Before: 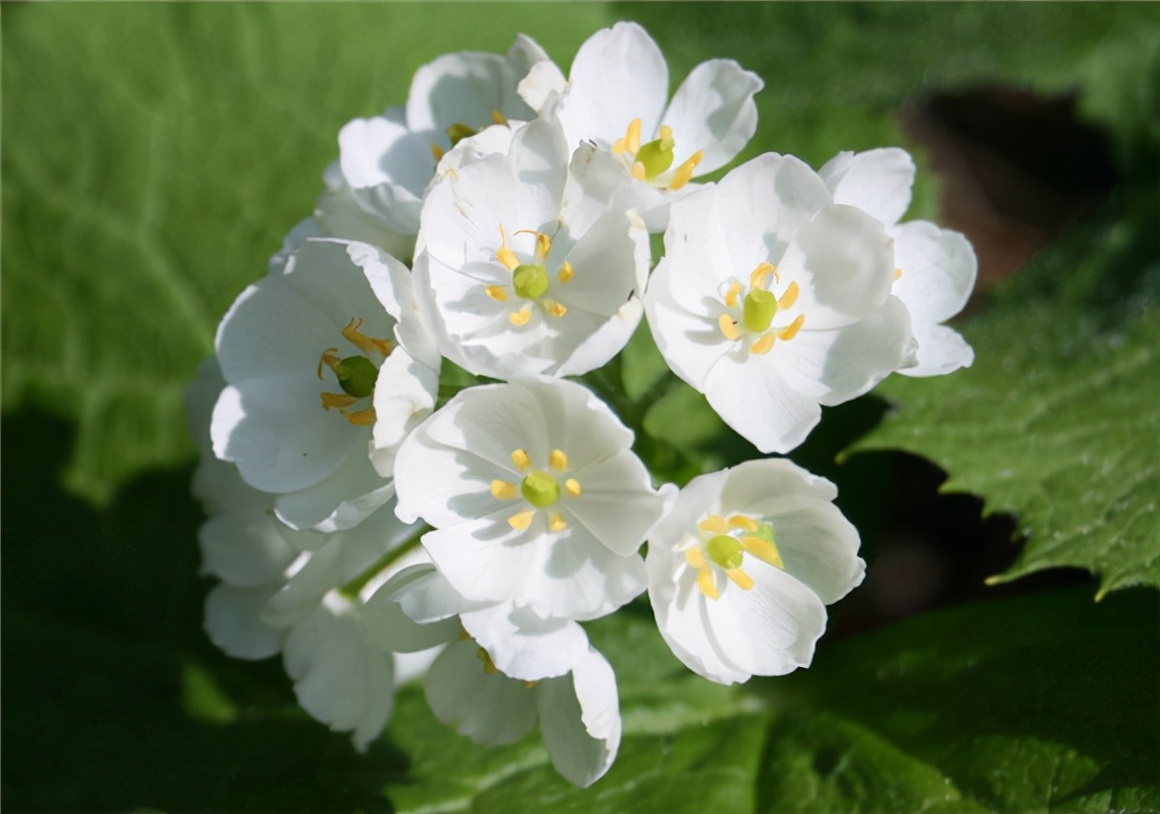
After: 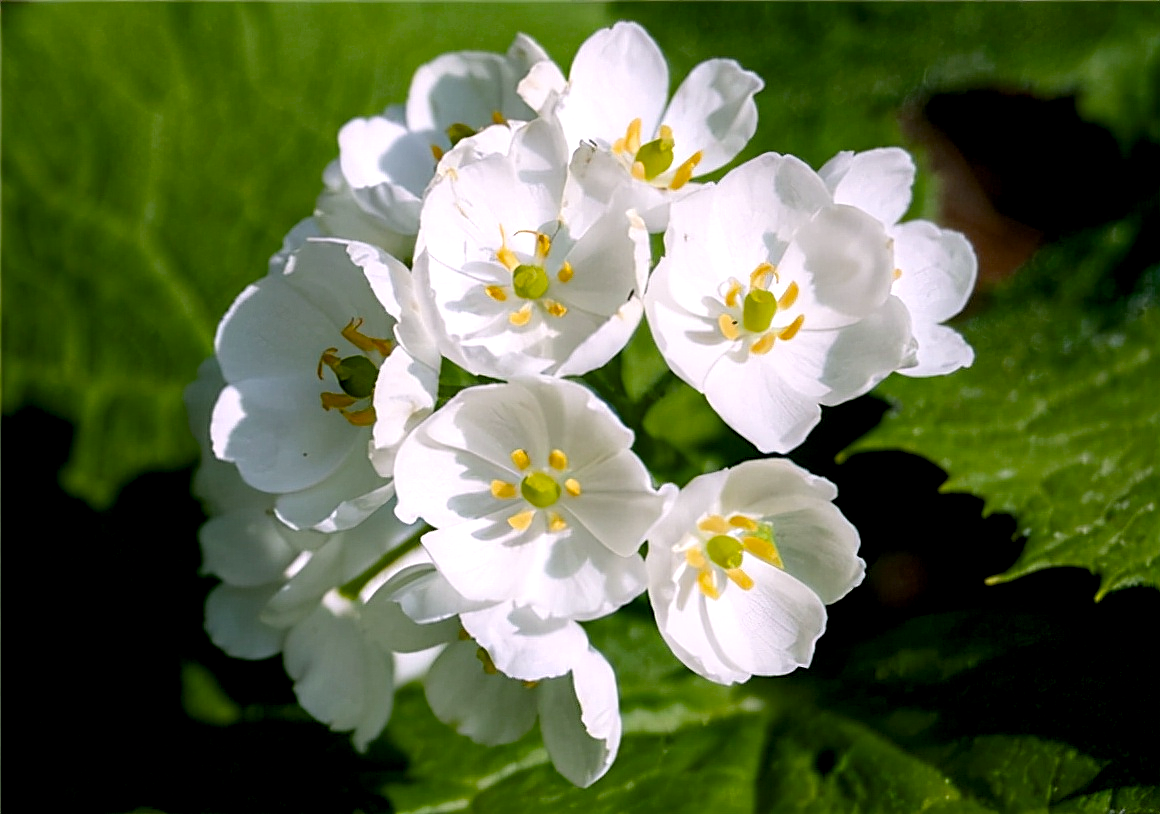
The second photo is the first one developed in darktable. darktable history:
exposure: exposure 0.197 EV, compensate exposure bias true, compensate highlight preservation false
color balance rgb: highlights gain › chroma 1.492%, highlights gain › hue 309.03°, global offset › luminance -0.897%, perceptual saturation grading › global saturation 19.822%, saturation formula JzAzBz (2021)
levels: mode automatic, gray 50.72%, levels [0.721, 0.937, 0.997]
sharpen: on, module defaults
local contrast: shadows 92%, midtone range 0.498
